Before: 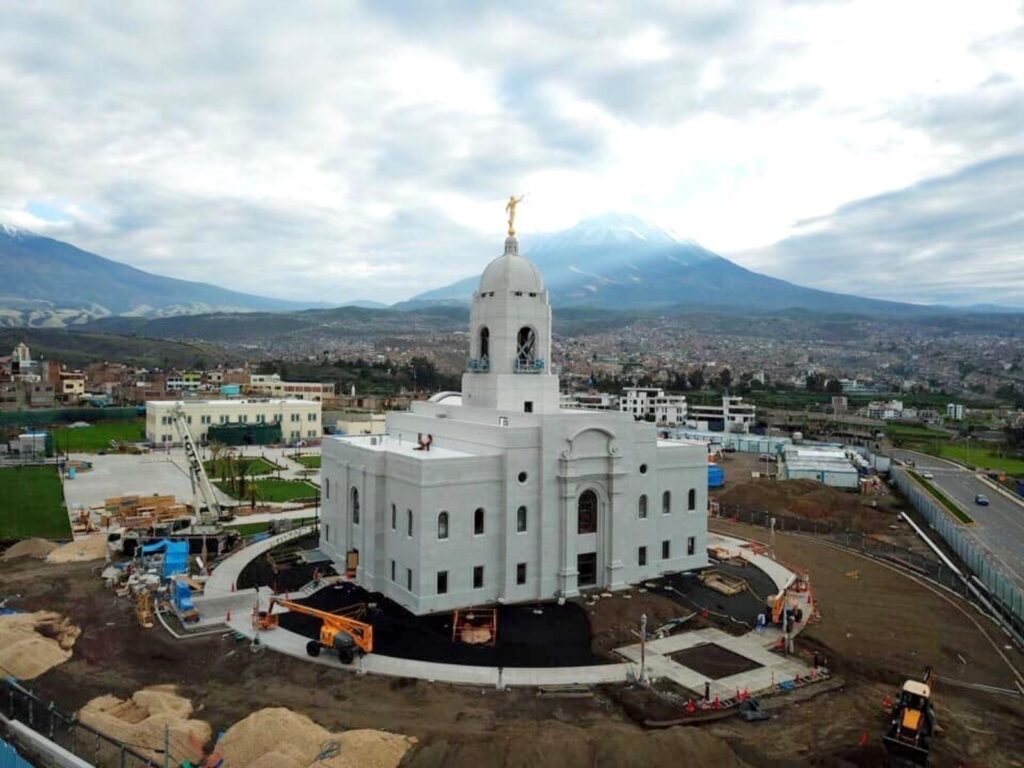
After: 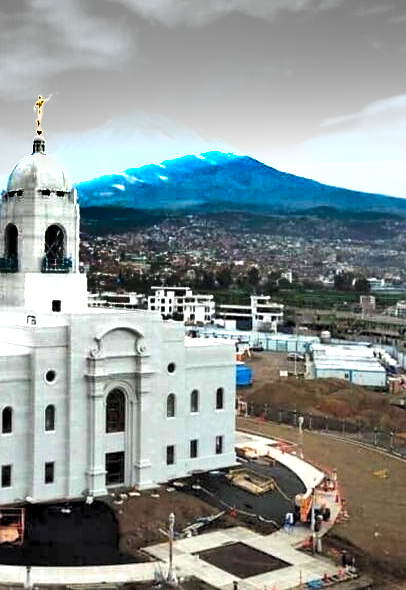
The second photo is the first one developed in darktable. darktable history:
levels: levels [0.073, 0.497, 0.972]
crop: left 46.105%, top 13.244%, right 14.157%, bottom 9.831%
exposure: black level correction -0.002, exposure 1.115 EV, compensate exposure bias true, compensate highlight preservation false
sharpen: radius 1.03, threshold 1.007
shadows and highlights: white point adjustment 0.123, highlights -69.52, soften with gaussian
